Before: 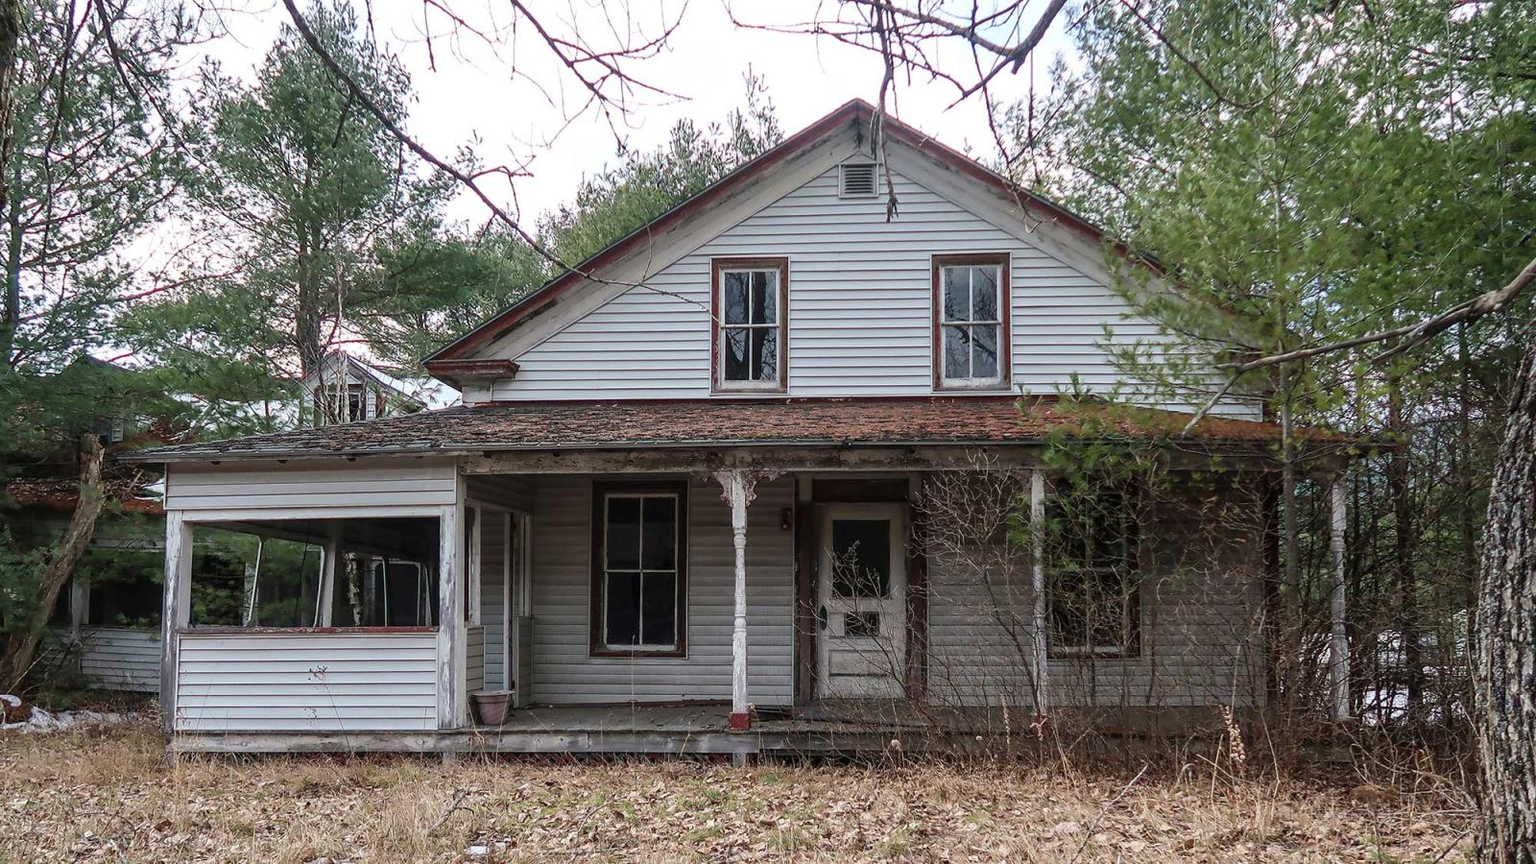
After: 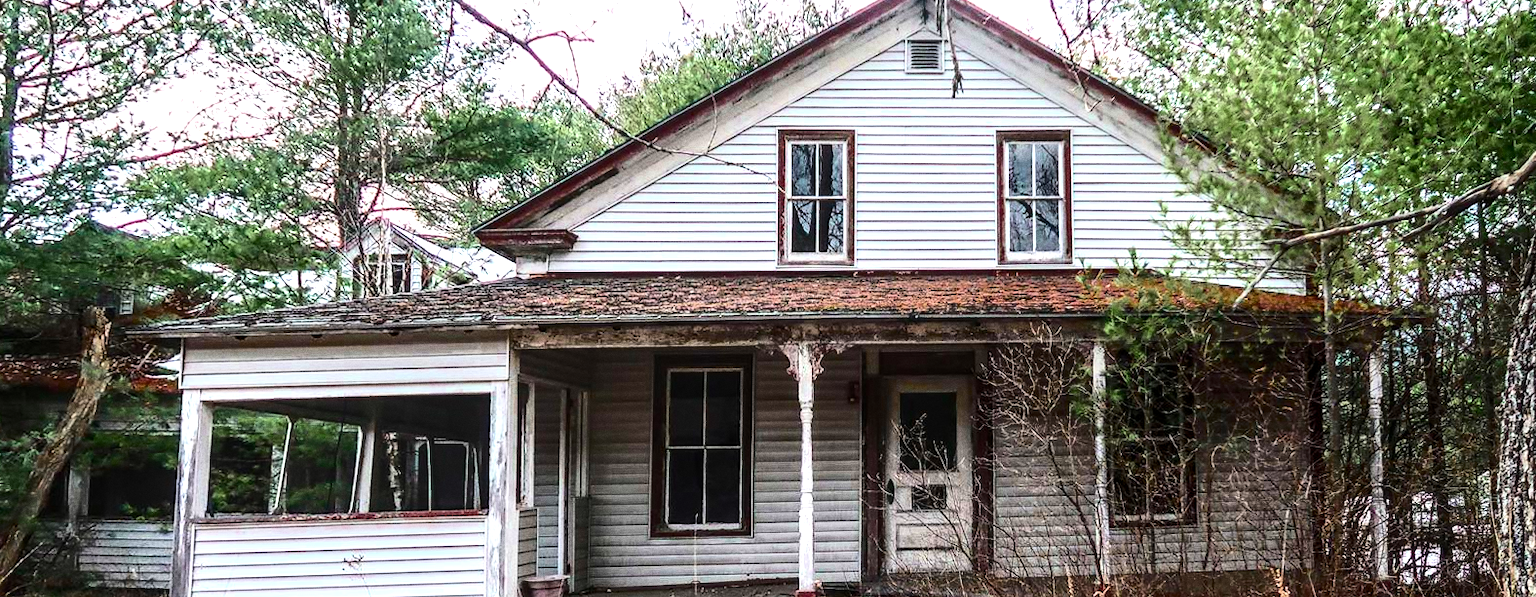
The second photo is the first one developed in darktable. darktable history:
color zones: curves: ch0 [(0.11, 0.396) (0.195, 0.36) (0.25, 0.5) (0.303, 0.412) (0.357, 0.544) (0.75, 0.5) (0.967, 0.328)]; ch1 [(0, 0.468) (0.112, 0.512) (0.202, 0.6) (0.25, 0.5) (0.307, 0.352) (0.357, 0.544) (0.75, 0.5) (0.963, 0.524)]
local contrast: on, module defaults
rotate and perspective: rotation -0.013°, lens shift (vertical) -0.027, lens shift (horizontal) 0.178, crop left 0.016, crop right 0.989, crop top 0.082, crop bottom 0.918
exposure: black level correction 0.001, exposure 0.5 EV, compensate exposure bias true, compensate highlight preservation false
tone equalizer: -8 EV -0.75 EV, -7 EV -0.7 EV, -6 EV -0.6 EV, -5 EV -0.4 EV, -3 EV 0.4 EV, -2 EV 0.6 EV, -1 EV 0.7 EV, +0 EV 0.75 EV, edges refinement/feathering 500, mask exposure compensation -1.57 EV, preserve details no
tone curve: curves: ch0 [(0, 0) (0.234, 0.191) (0.48, 0.534) (0.608, 0.667) (0.725, 0.809) (0.864, 0.922) (1, 1)]; ch1 [(0, 0) (0.453, 0.43) (0.5, 0.5) (0.615, 0.649) (1, 1)]; ch2 [(0, 0) (0.5, 0.5) (0.586, 0.617) (1, 1)], color space Lab, independent channels, preserve colors none
grain: coarseness 0.09 ISO
crop: top 11.038%, bottom 13.962%
